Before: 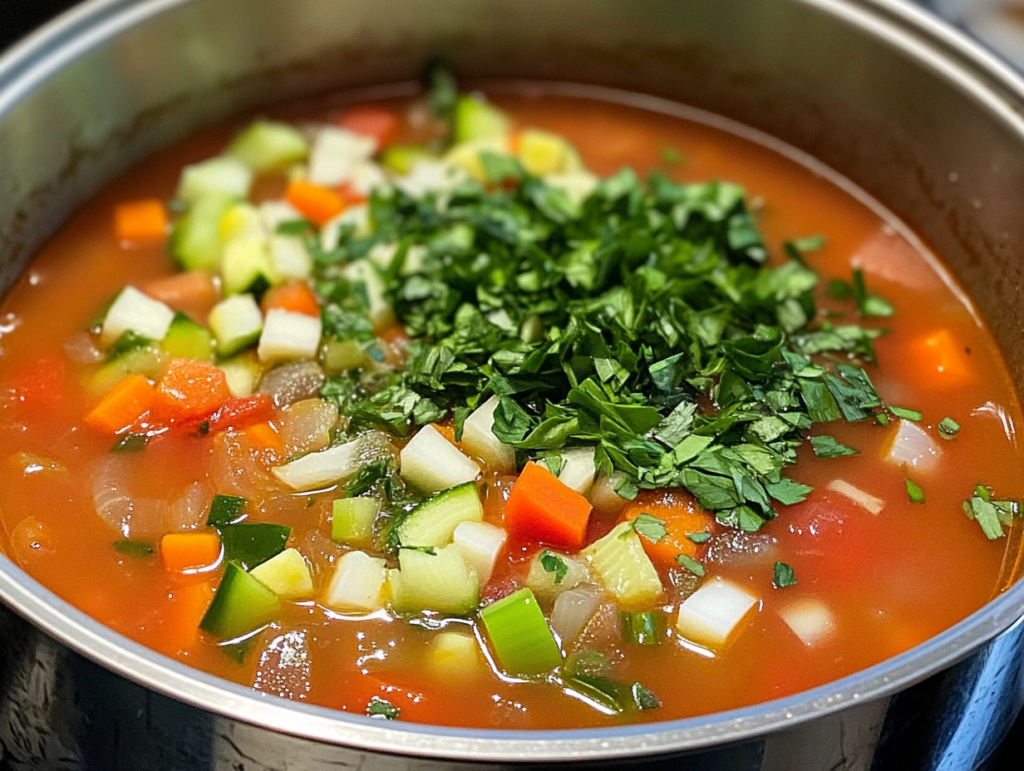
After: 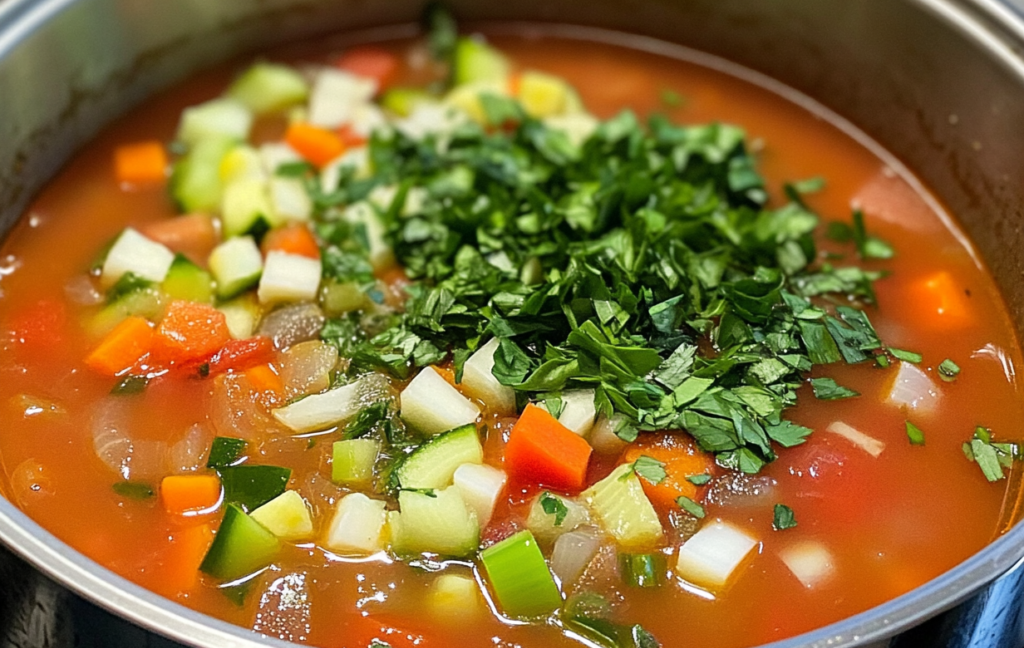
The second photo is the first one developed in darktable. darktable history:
rgb levels: preserve colors max RGB
crop: top 7.625%, bottom 8.027%
